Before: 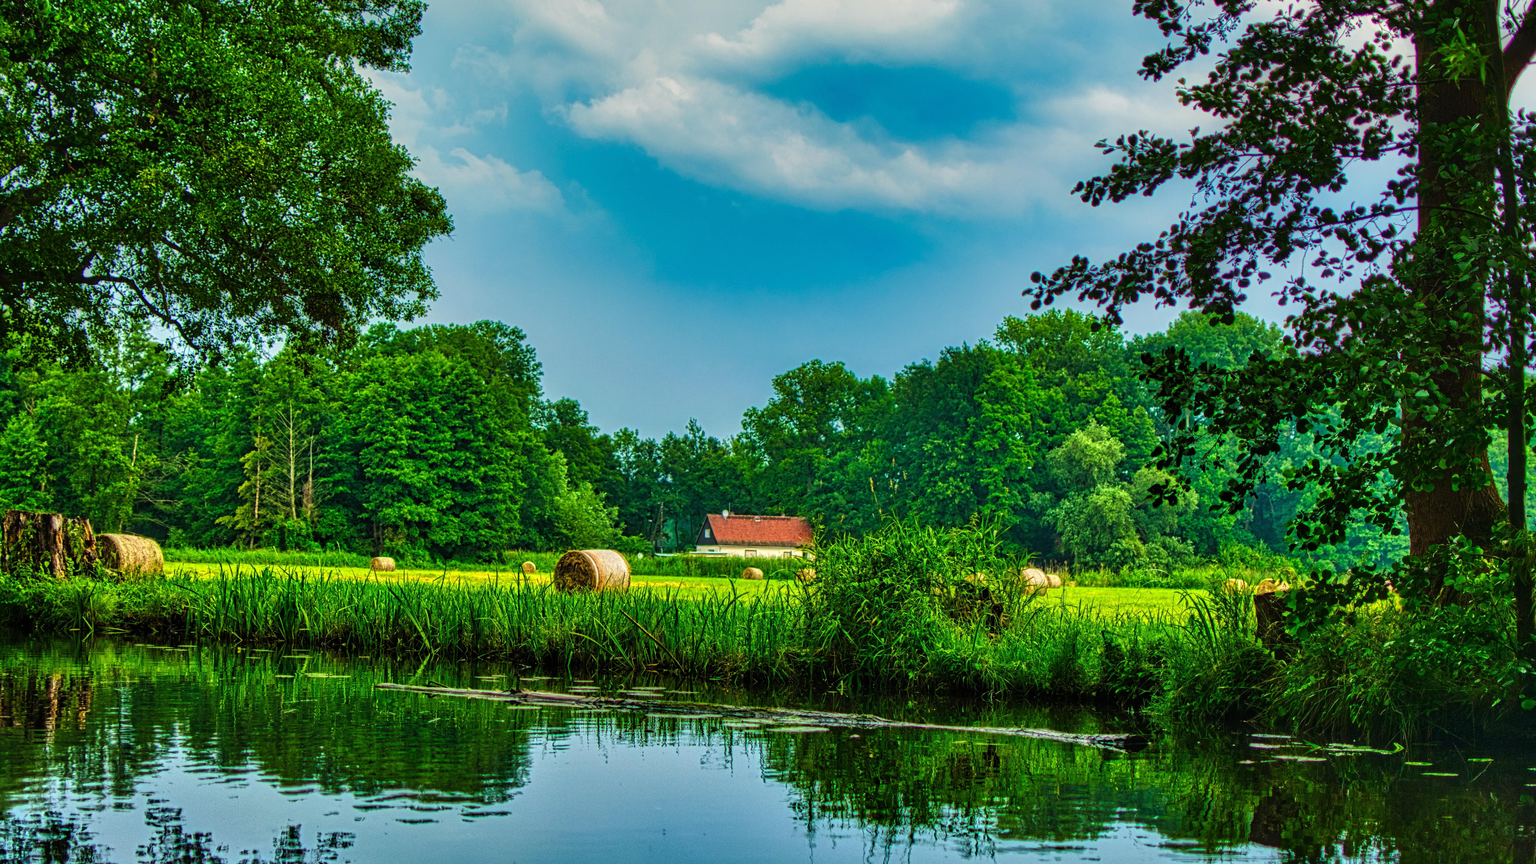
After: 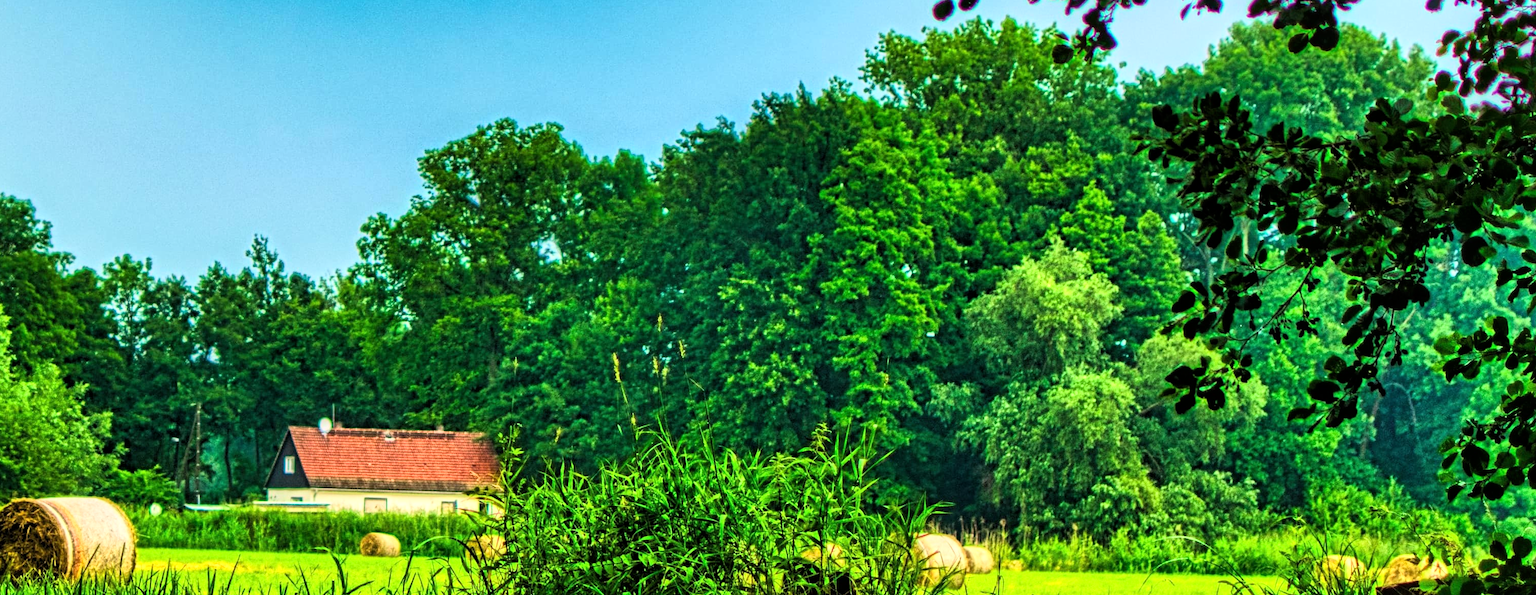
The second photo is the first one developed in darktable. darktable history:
base curve: curves: ch0 [(0, 0) (0.005, 0.002) (0.193, 0.295) (0.399, 0.664) (0.75, 0.928) (1, 1)]
crop: left 36.607%, top 34.735%, right 13.146%, bottom 30.611%
local contrast: mode bilateral grid, contrast 10, coarseness 25, detail 115%, midtone range 0.2
